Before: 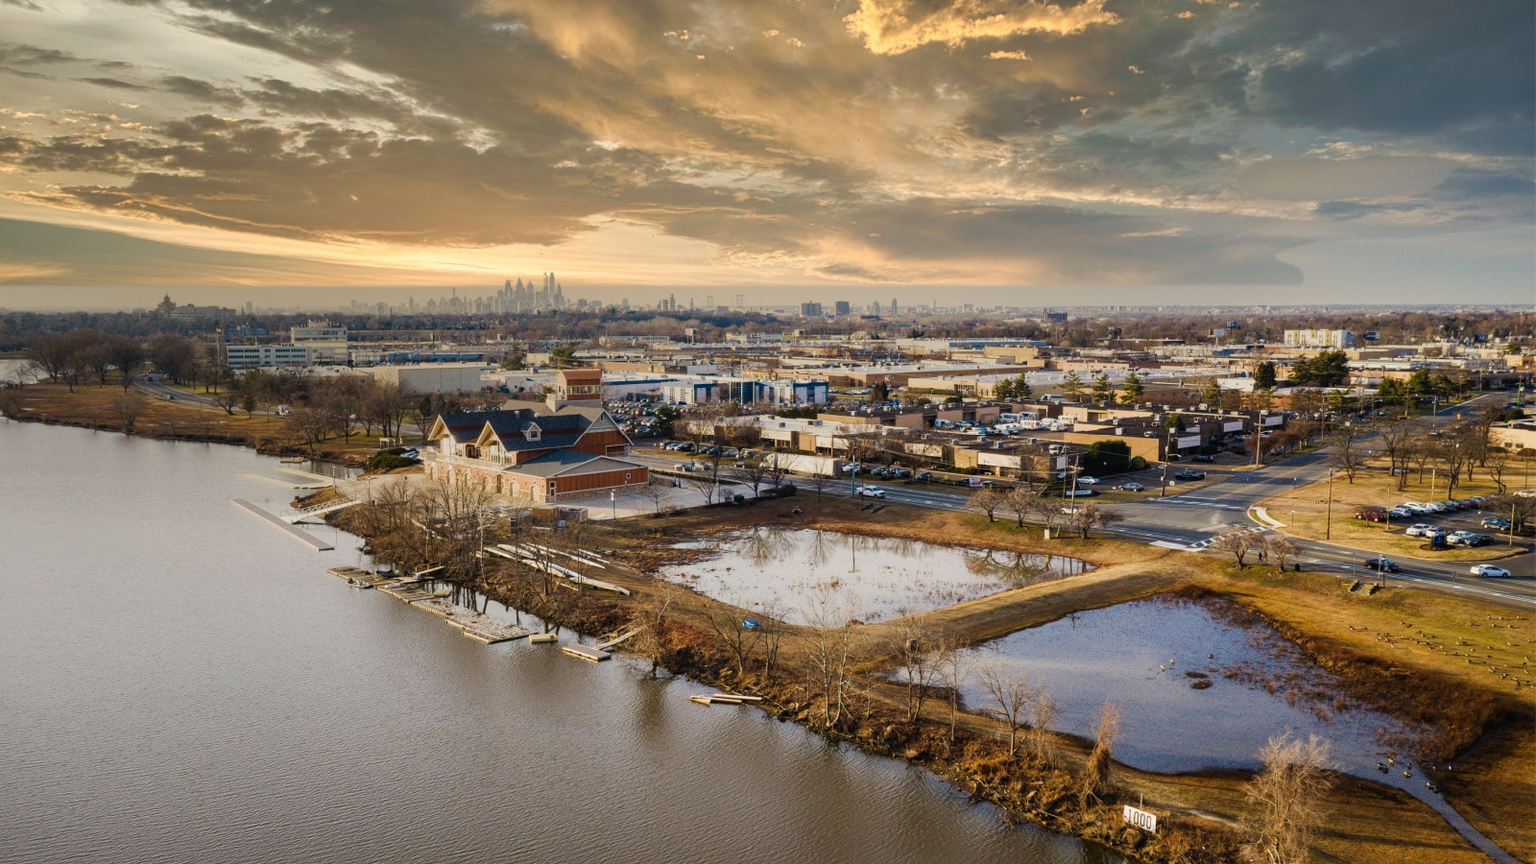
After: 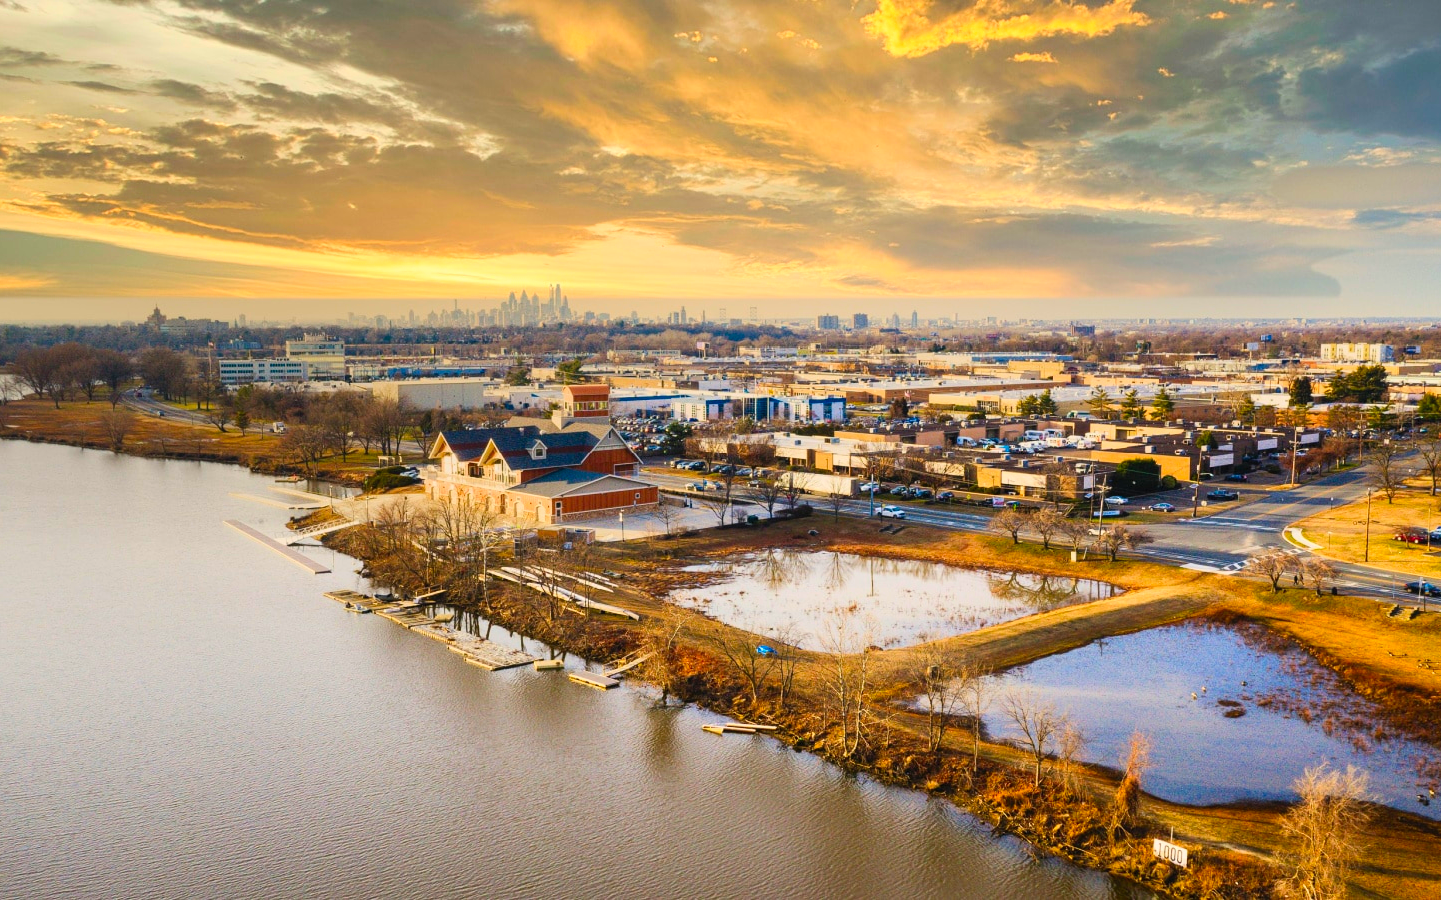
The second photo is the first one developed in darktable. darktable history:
contrast brightness saturation: contrast 0.2, brightness 0.2, saturation 0.8
crop and rotate: left 1.088%, right 8.807%
